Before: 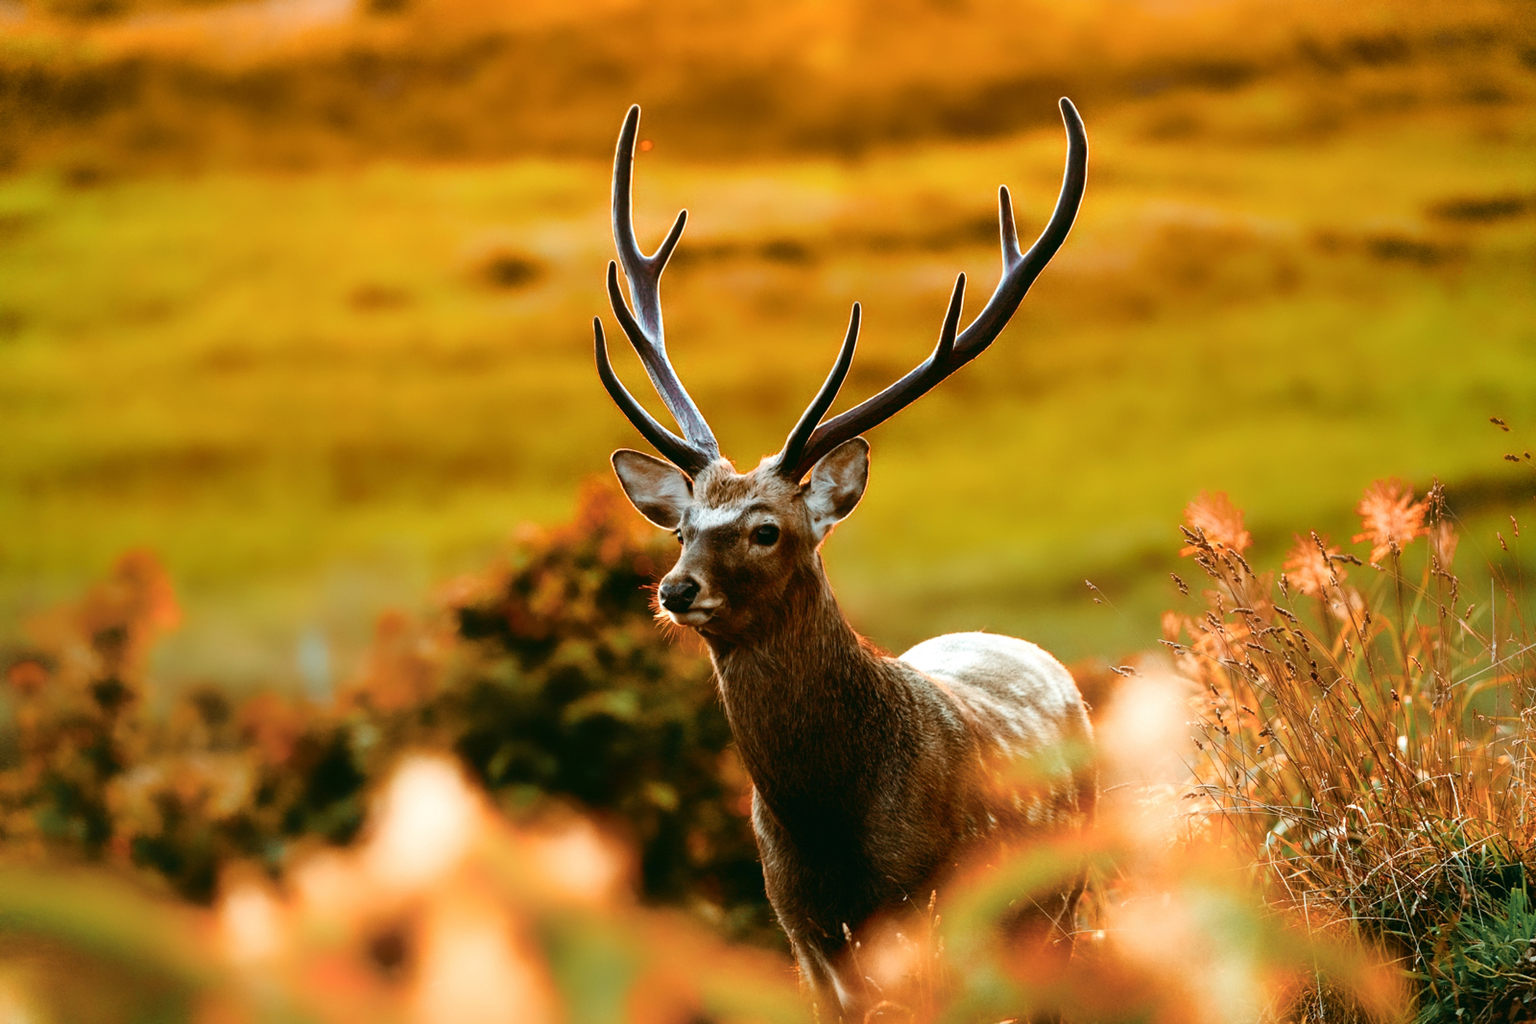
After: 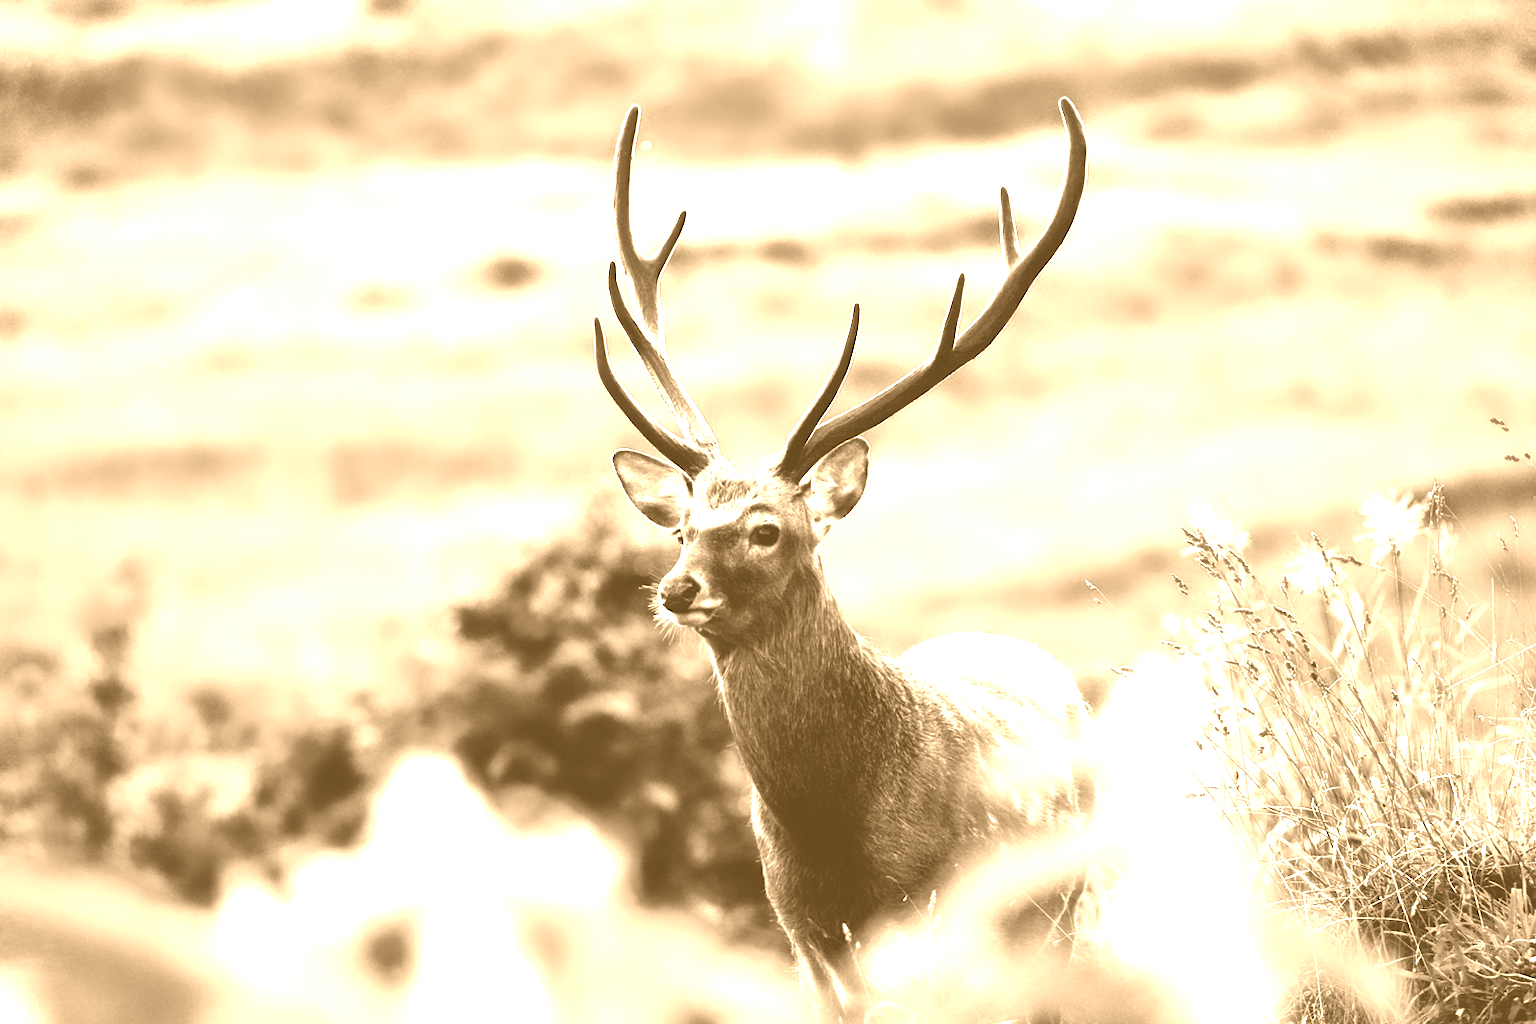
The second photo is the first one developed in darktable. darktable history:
shadows and highlights: shadows 37.27, highlights -28.18, soften with gaussian
exposure: black level correction 0, exposure 1 EV, compensate highlight preservation false
colorize: hue 28.8°, source mix 100%
